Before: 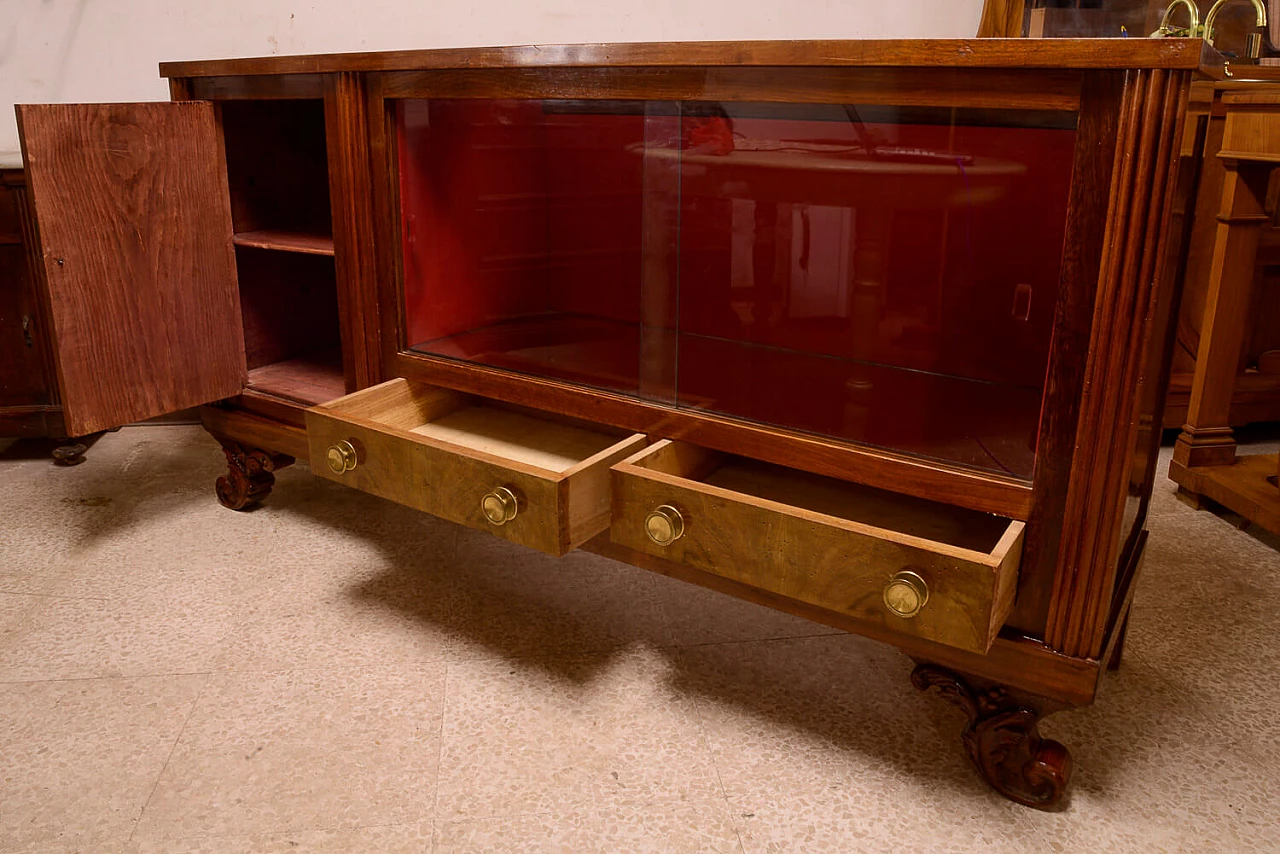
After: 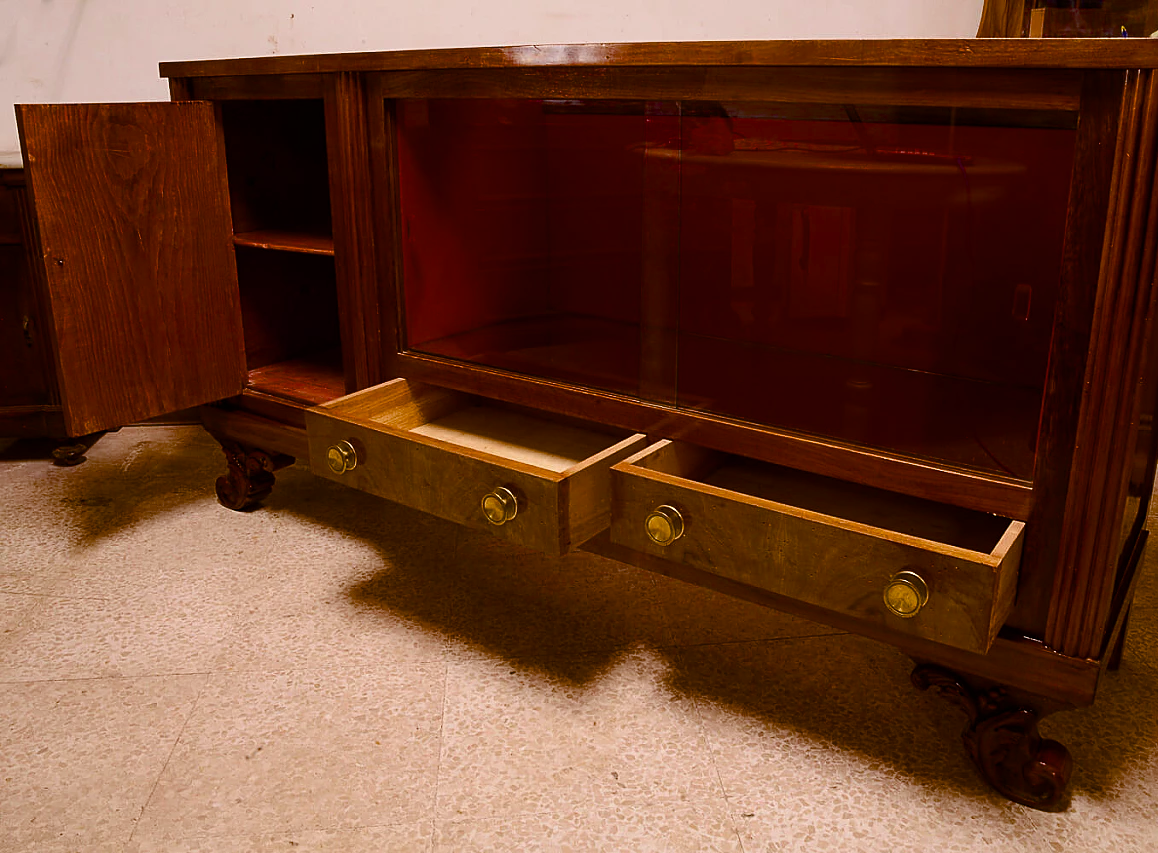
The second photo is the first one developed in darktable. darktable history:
sharpen: amount 0.207
color balance rgb: perceptual saturation grading › global saturation 34.573%, perceptual saturation grading › highlights -29.944%, perceptual saturation grading › shadows 36.156%, saturation formula JzAzBz (2021)
crop: right 9.474%, bottom 0.015%
